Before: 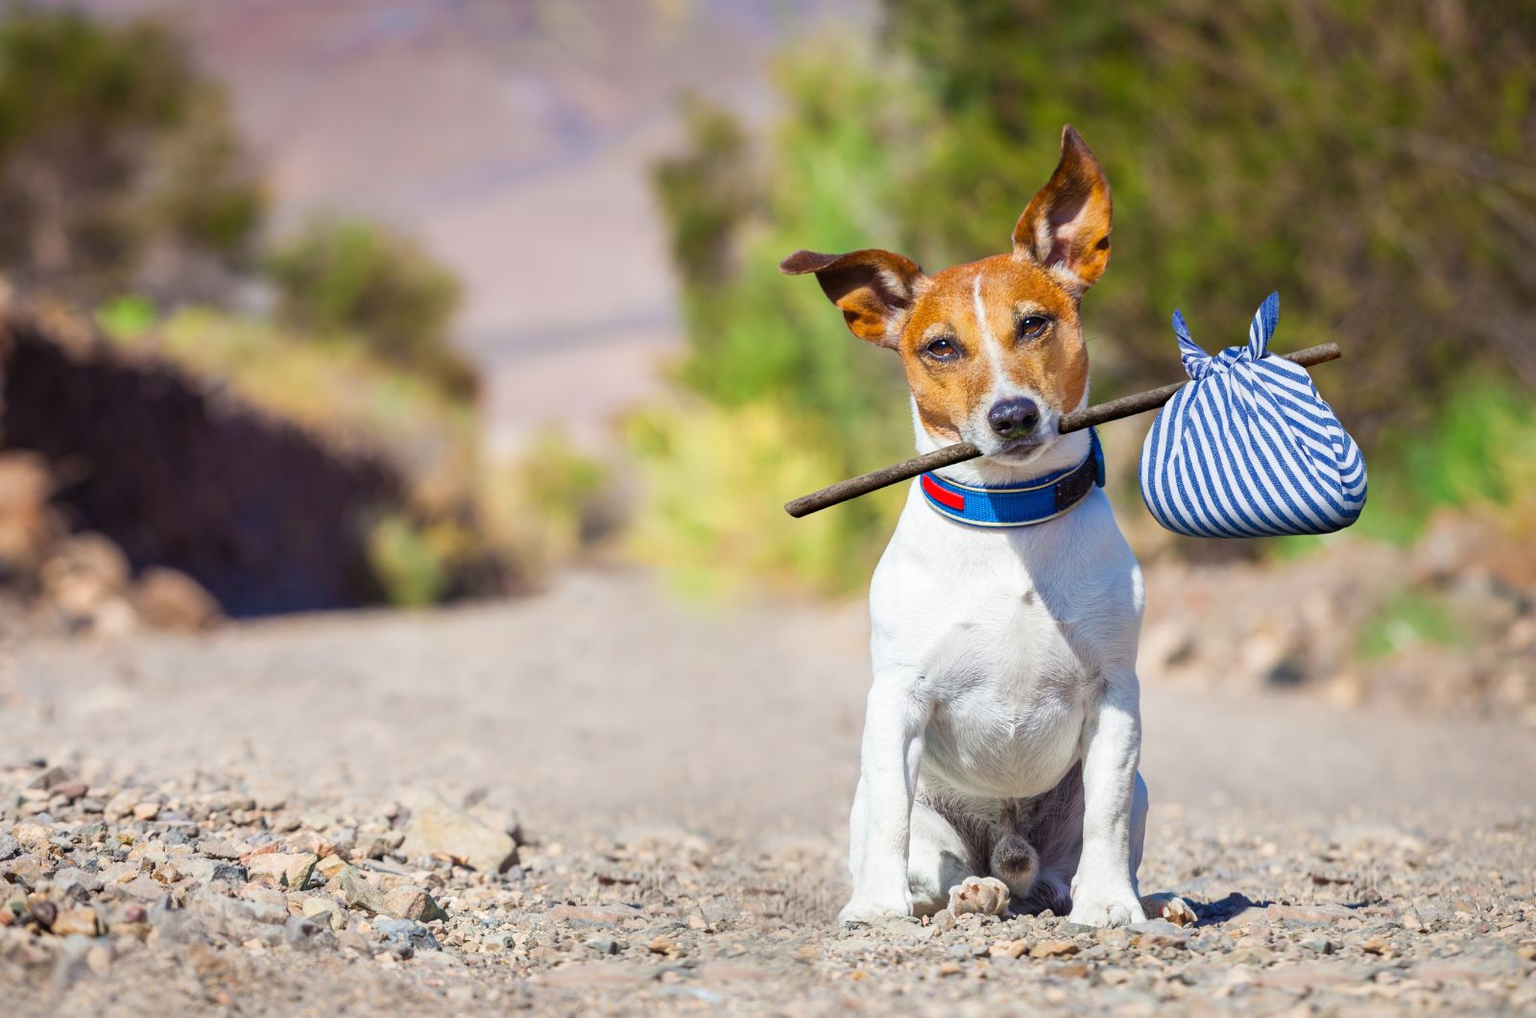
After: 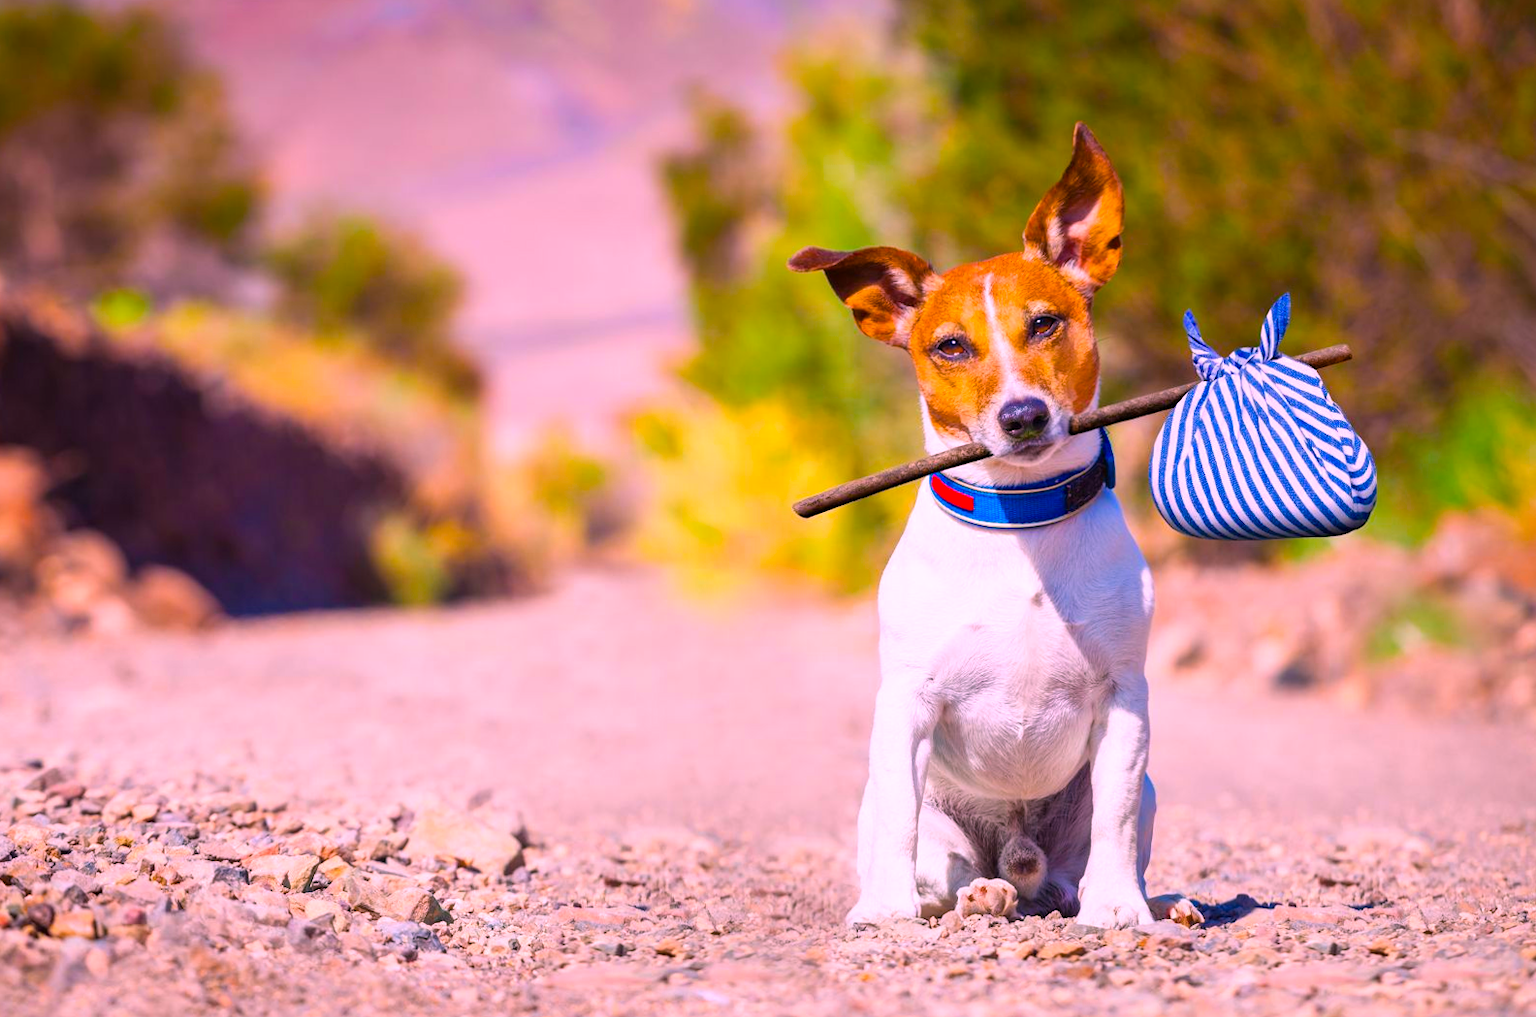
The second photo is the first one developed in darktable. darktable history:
color balance rgb: linear chroma grading › global chroma 15%, perceptual saturation grading › global saturation 30%
rotate and perspective: rotation 0.174°, lens shift (vertical) 0.013, lens shift (horizontal) 0.019, shear 0.001, automatic cropping original format, crop left 0.007, crop right 0.991, crop top 0.016, crop bottom 0.997
white balance: red 1.188, blue 1.11
